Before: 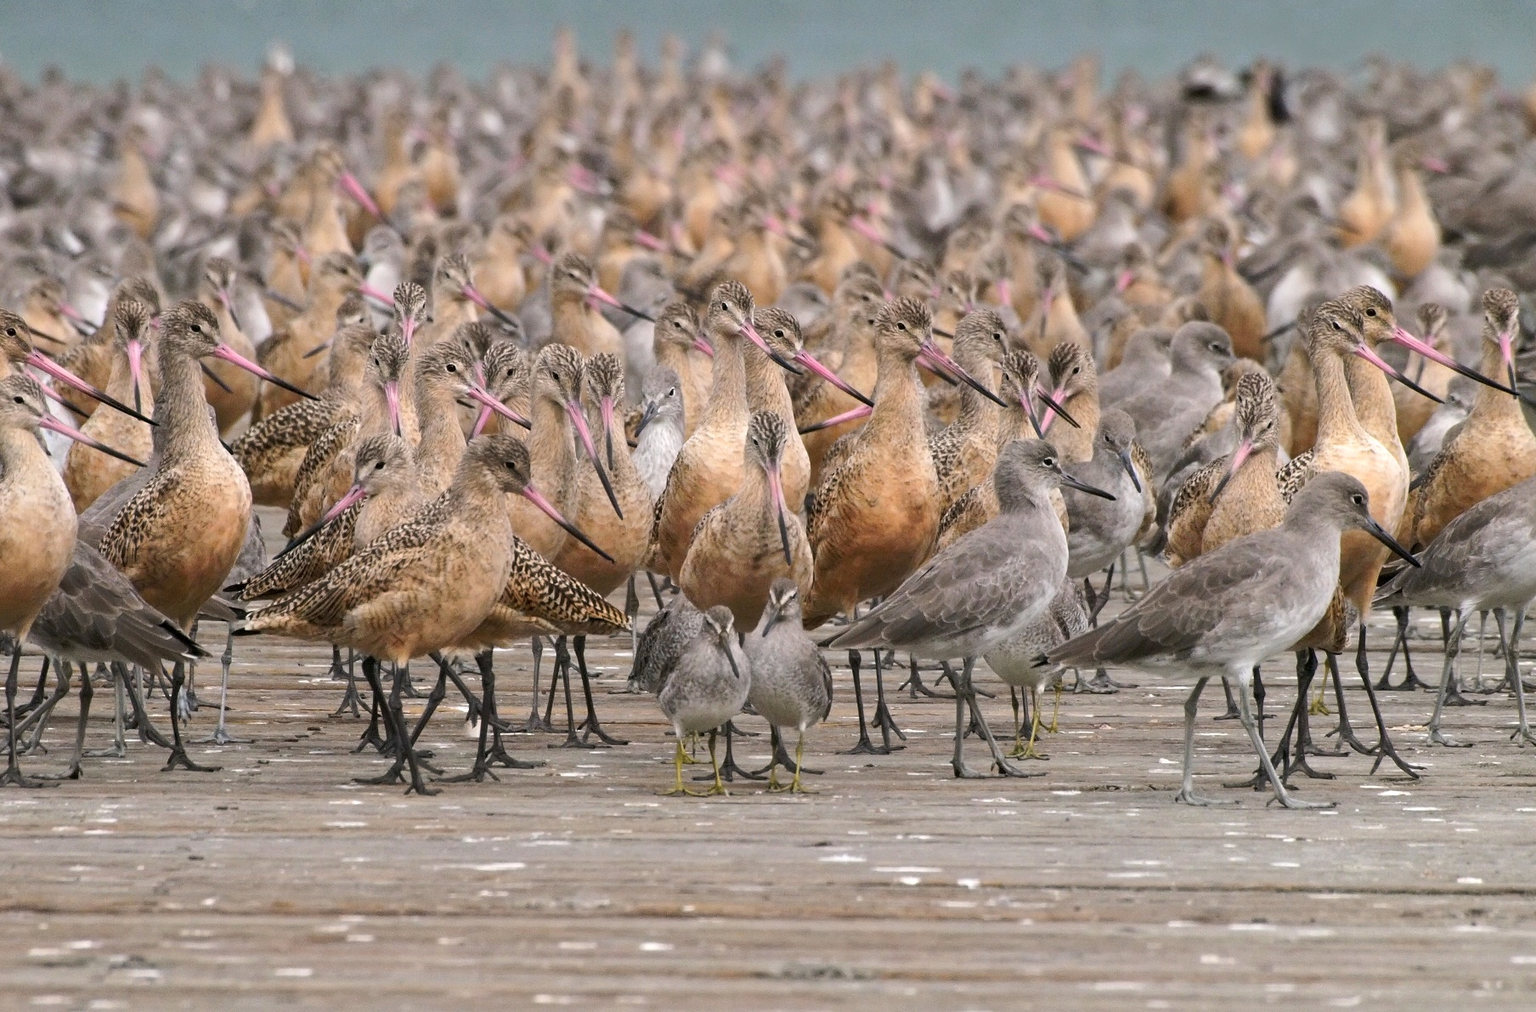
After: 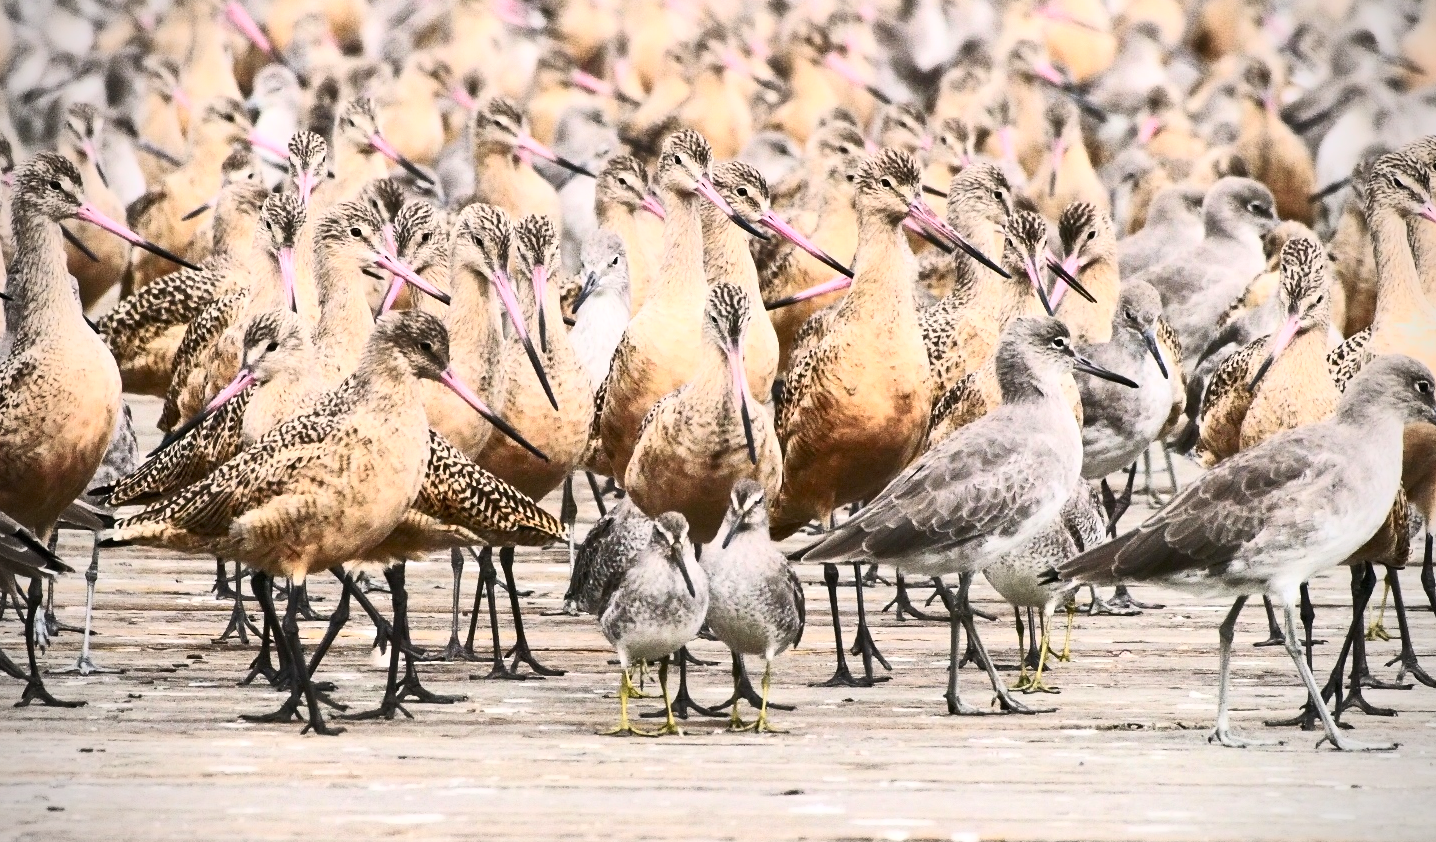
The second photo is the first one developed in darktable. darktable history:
vignetting: on, module defaults
contrast brightness saturation: contrast 0.62, brightness 0.34, saturation 0.14
crop: left 9.712%, top 16.928%, right 10.845%, bottom 12.332%
